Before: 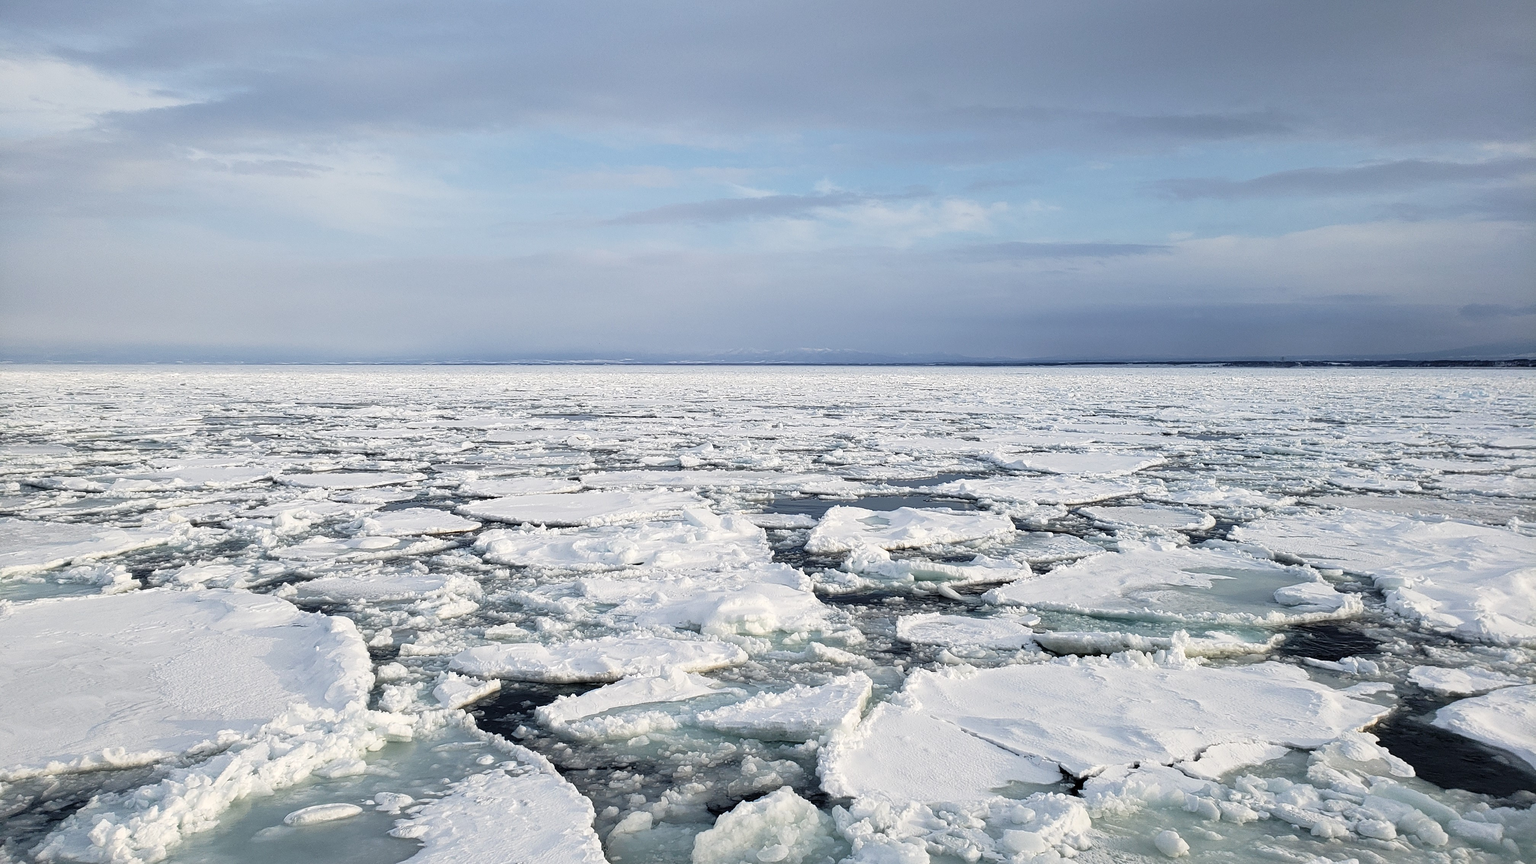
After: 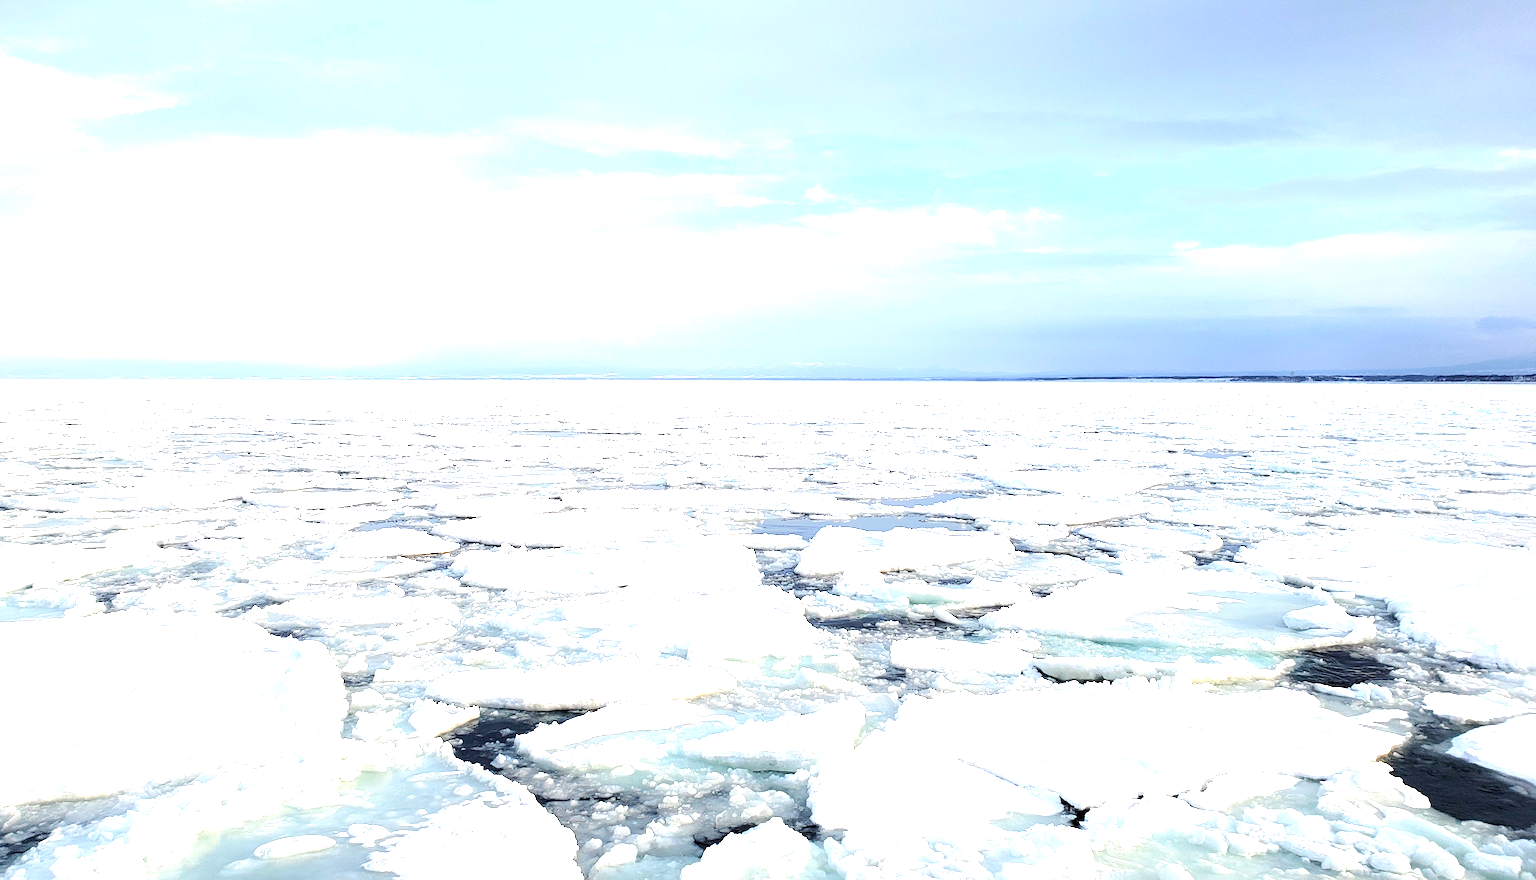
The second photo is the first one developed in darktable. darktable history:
exposure: black level correction 0.001, exposure 1.398 EV, compensate highlight preservation false
crop and rotate: left 2.622%, right 1.176%, bottom 2.028%
shadows and highlights: shadows -69.04, highlights 34.36, soften with gaussian
color balance rgb: power › hue 327.4°, perceptual saturation grading › global saturation 36.041%
